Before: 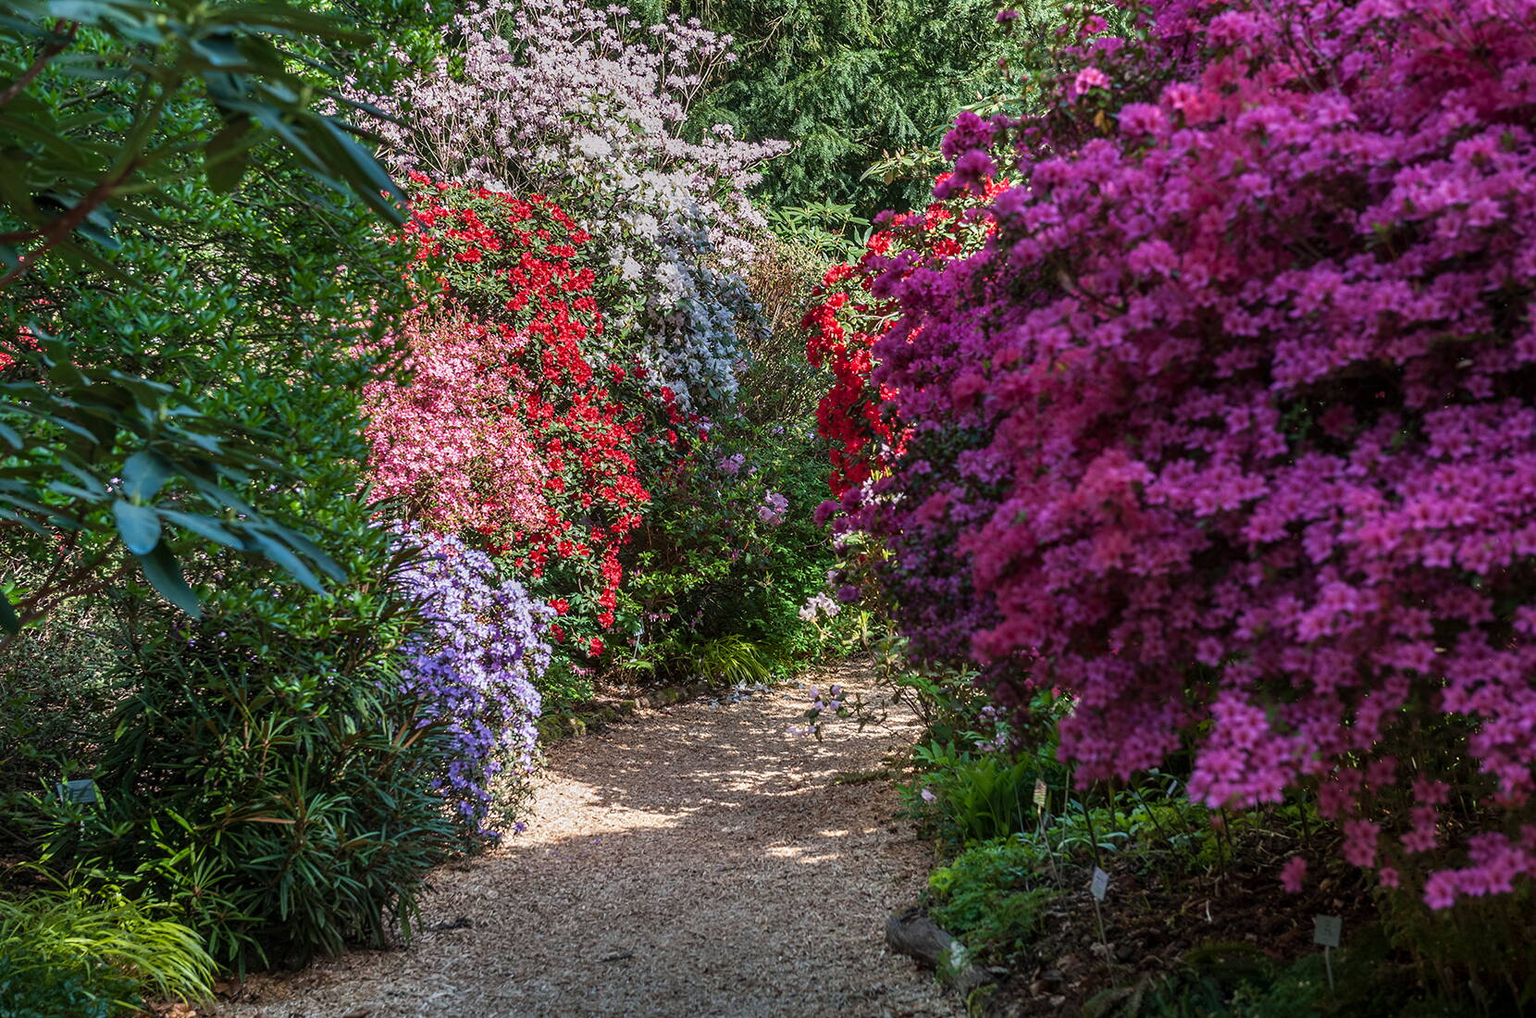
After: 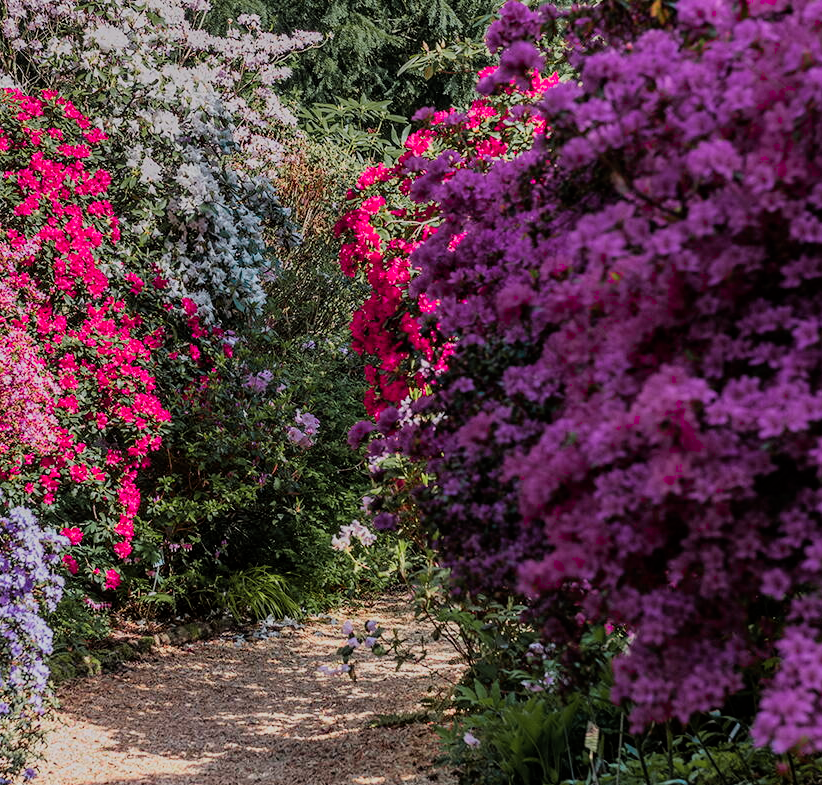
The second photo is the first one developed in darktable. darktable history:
color zones: curves: ch0 [(0, 0.533) (0.126, 0.533) (0.234, 0.533) (0.368, 0.357) (0.5, 0.5) (0.625, 0.5) (0.74, 0.637) (0.875, 0.5)]; ch1 [(0.004, 0.708) (0.129, 0.662) (0.25, 0.5) (0.375, 0.331) (0.496, 0.396) (0.625, 0.649) (0.739, 0.26) (0.875, 0.5) (1, 0.478)]; ch2 [(0, 0.409) (0.132, 0.403) (0.236, 0.558) (0.379, 0.448) (0.5, 0.5) (0.625, 0.5) (0.691, 0.39) (0.875, 0.5)]
filmic rgb: black relative exposure -7.48 EV, white relative exposure 4.83 EV, hardness 3.4, color science v6 (2022)
crop: left 32.075%, top 10.976%, right 18.355%, bottom 17.596%
